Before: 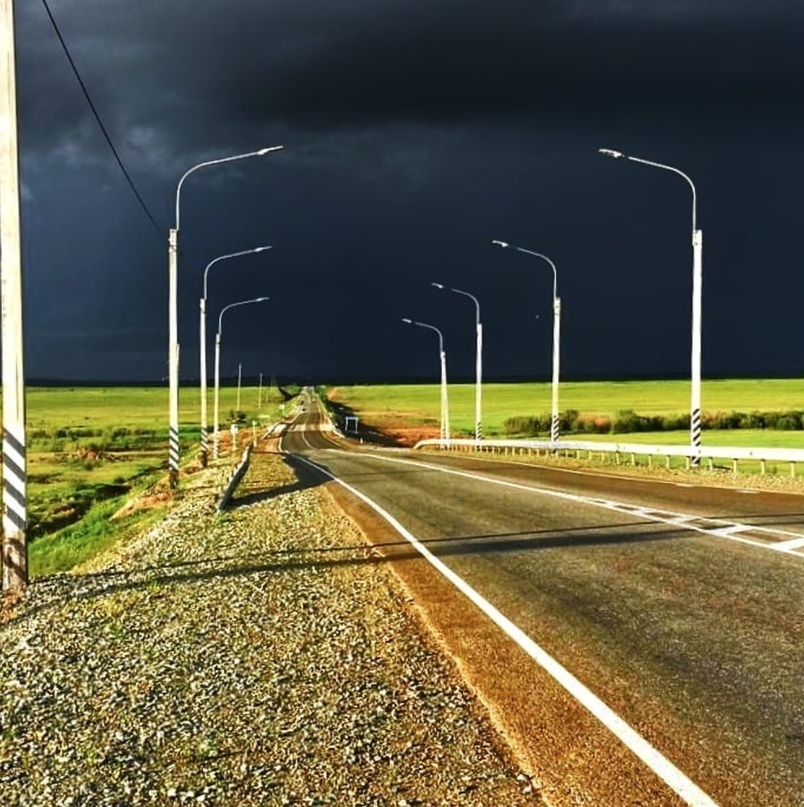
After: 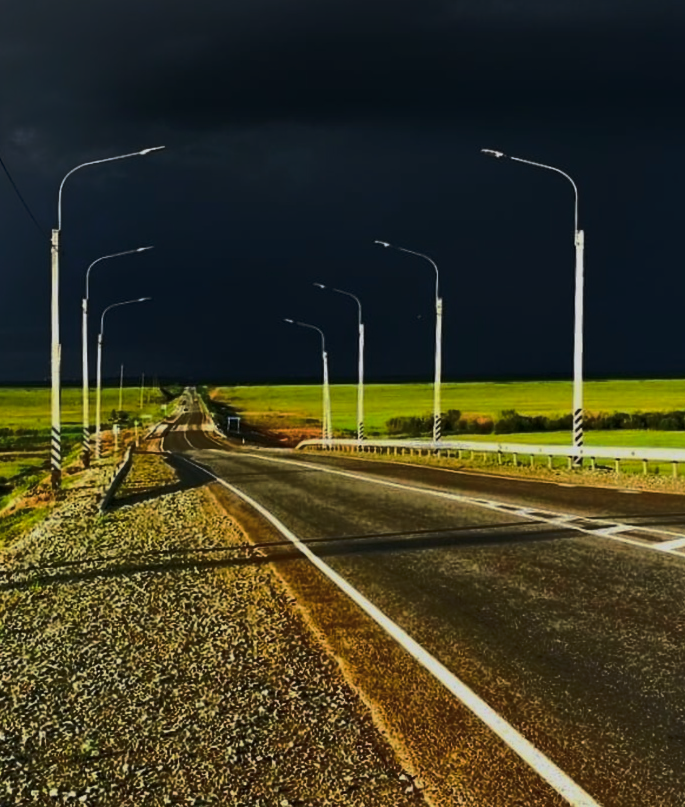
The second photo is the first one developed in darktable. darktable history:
color balance rgb: shadows lift › chroma 0.755%, shadows lift › hue 114.32°, linear chroma grading › global chroma 14.357%, perceptual saturation grading › global saturation 0.855%, perceptual brilliance grading › highlights 1.558%, perceptual brilliance grading › mid-tones -49.499%, perceptual brilliance grading › shadows -49.588%, global vibrance 23.854%, contrast -25.262%
base curve: curves: ch0 [(0, 0) (0.595, 0.418) (1, 1)], preserve colors none
exposure: black level correction 0.001, exposure 0.295 EV, compensate highlight preservation false
crop and rotate: left 14.699%
